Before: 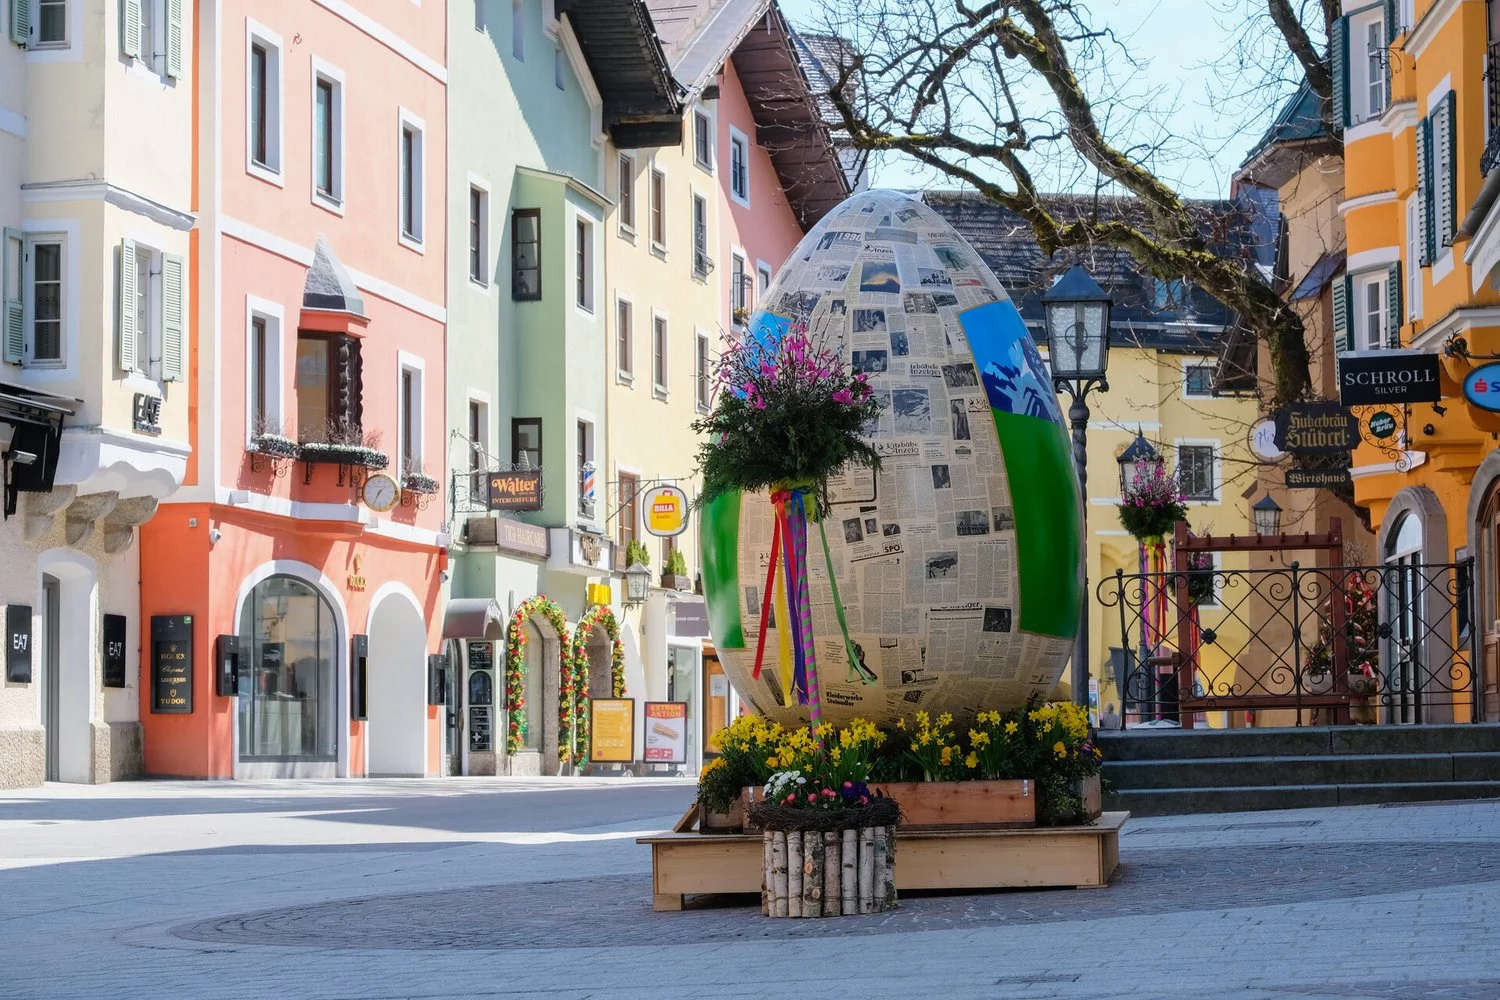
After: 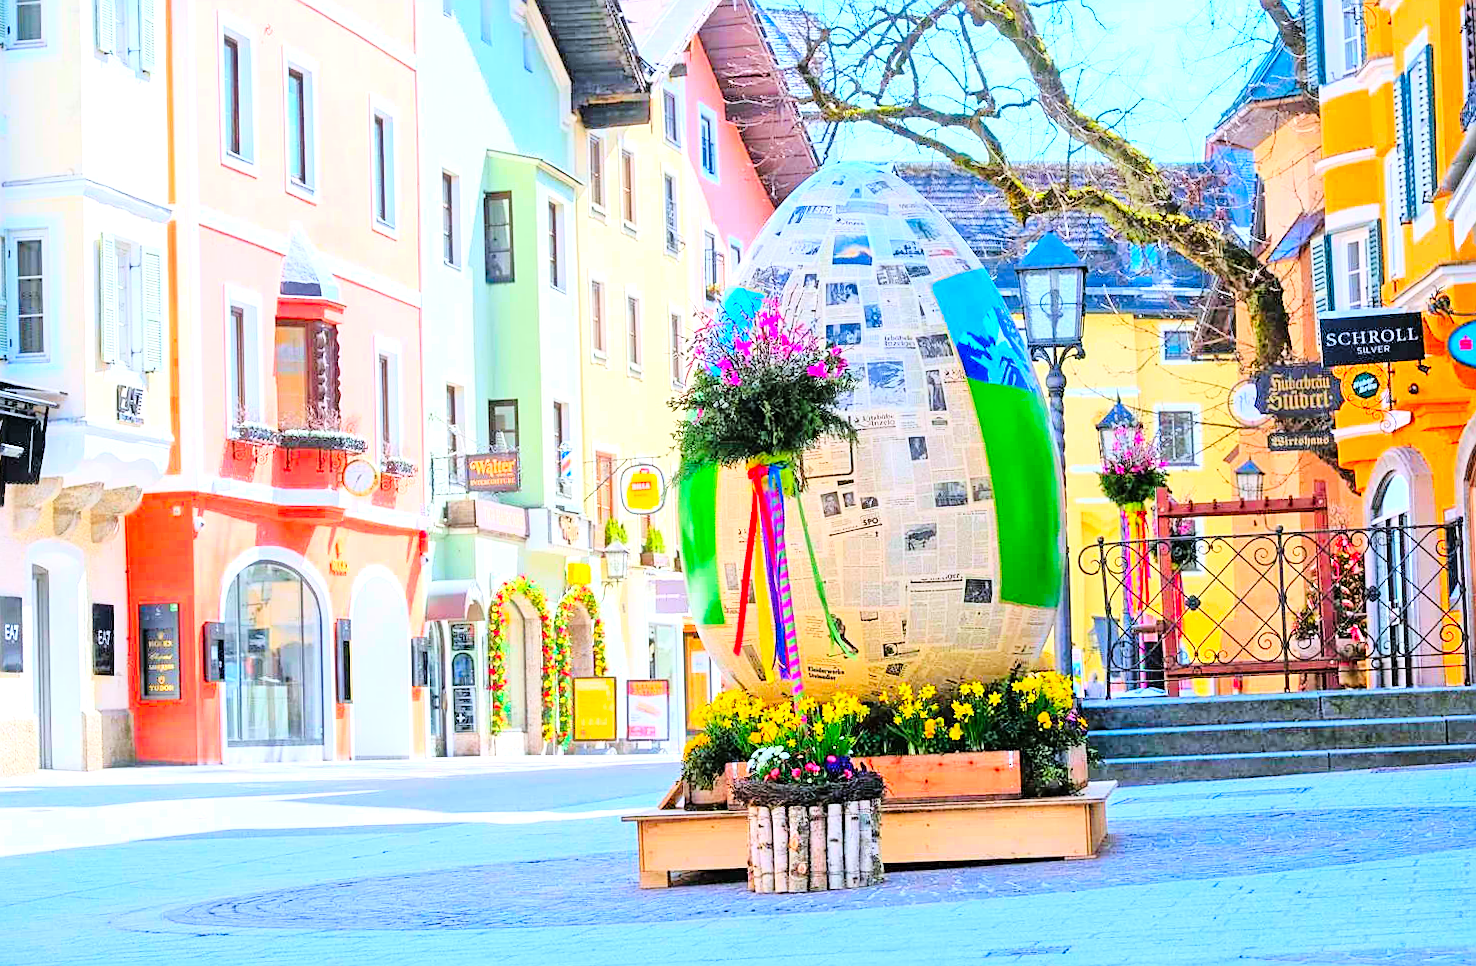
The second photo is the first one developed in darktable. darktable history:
sharpen: on, module defaults
white balance: red 0.98, blue 1.034
exposure: exposure 0.64 EV, compensate highlight preservation false
tone curve: curves: ch0 [(0, 0) (0.004, 0.001) (0.133, 0.112) (0.325, 0.362) (0.832, 0.893) (1, 1)], color space Lab, linked channels, preserve colors none
rotate and perspective: rotation -1.32°, lens shift (horizontal) -0.031, crop left 0.015, crop right 0.985, crop top 0.047, crop bottom 0.982
contrast brightness saturation: contrast 0.2, brightness 0.2, saturation 0.8
tone equalizer: -7 EV 0.15 EV, -6 EV 0.6 EV, -5 EV 1.15 EV, -4 EV 1.33 EV, -3 EV 1.15 EV, -2 EV 0.6 EV, -1 EV 0.15 EV, mask exposure compensation -0.5 EV
